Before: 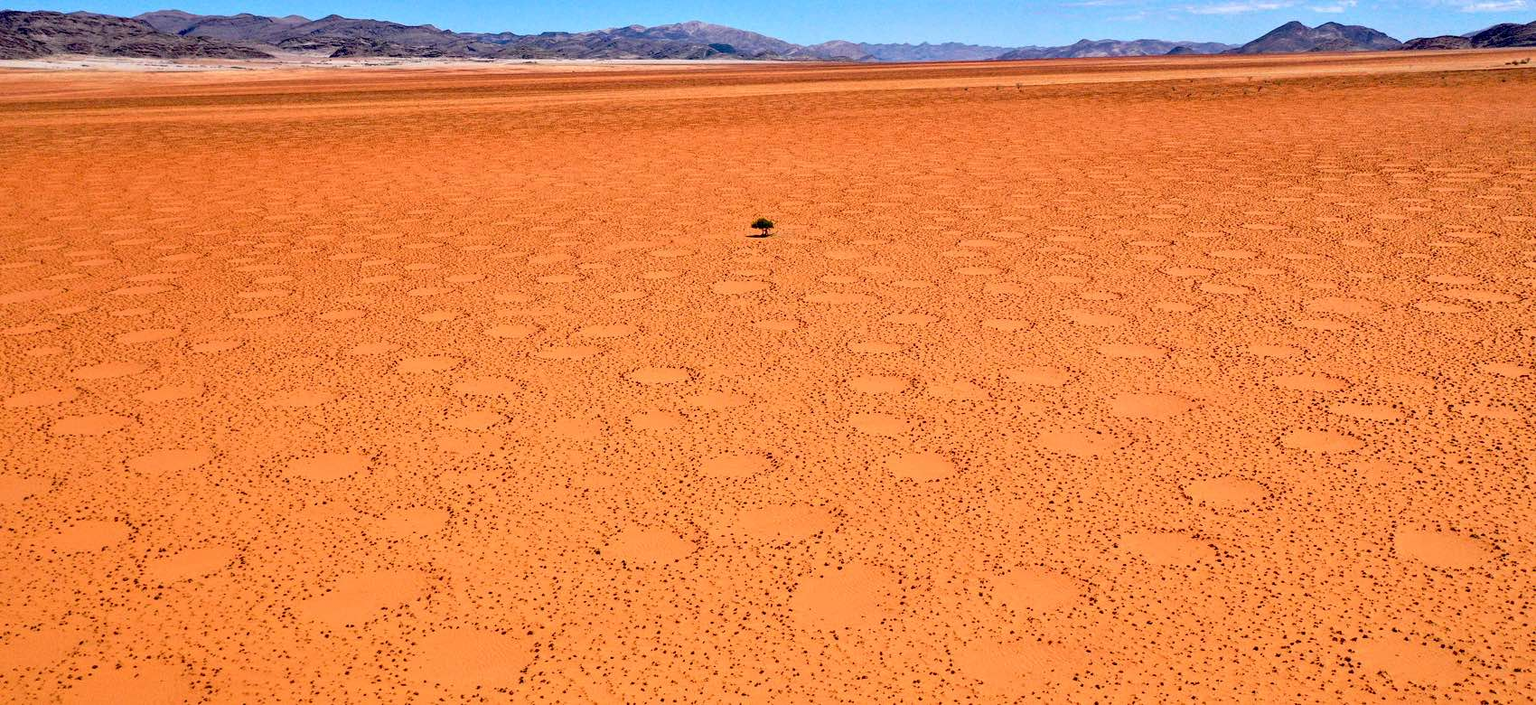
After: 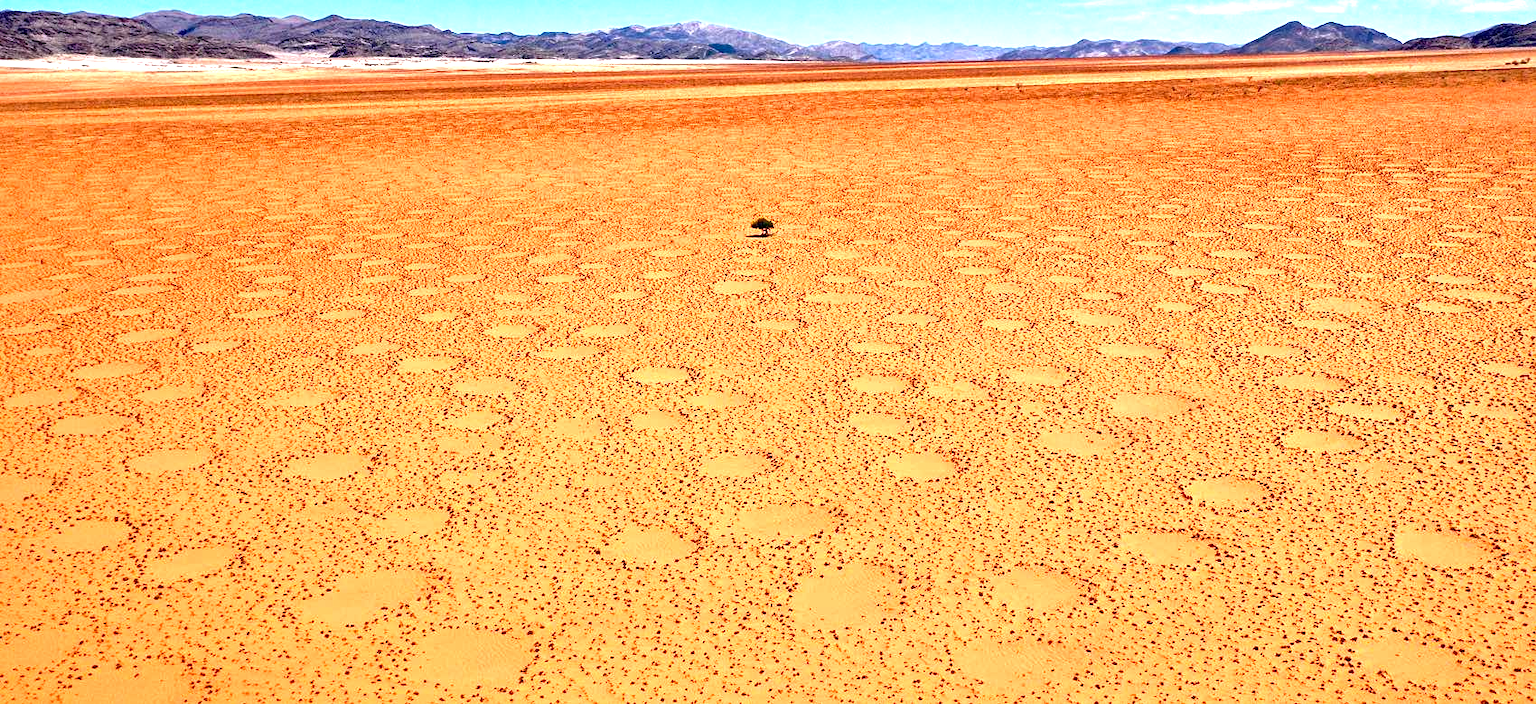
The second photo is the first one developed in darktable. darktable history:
local contrast: mode bilateral grid, contrast 71, coarseness 75, detail 181%, midtone range 0.2
exposure: black level correction 0, exposure 1.001 EV, compensate highlight preservation false
